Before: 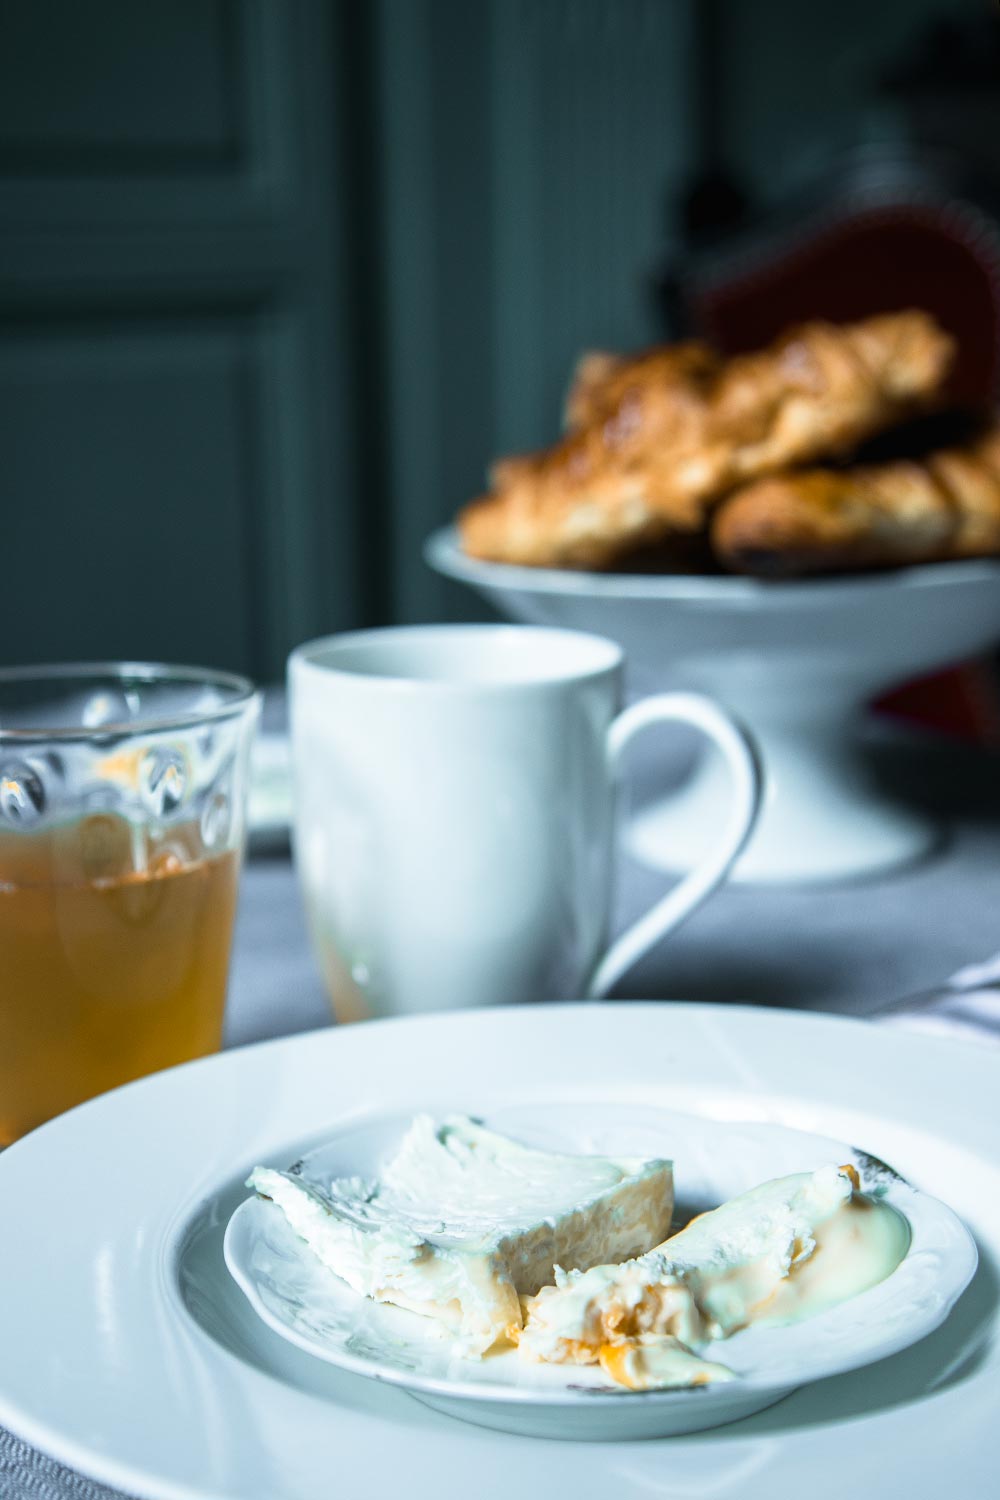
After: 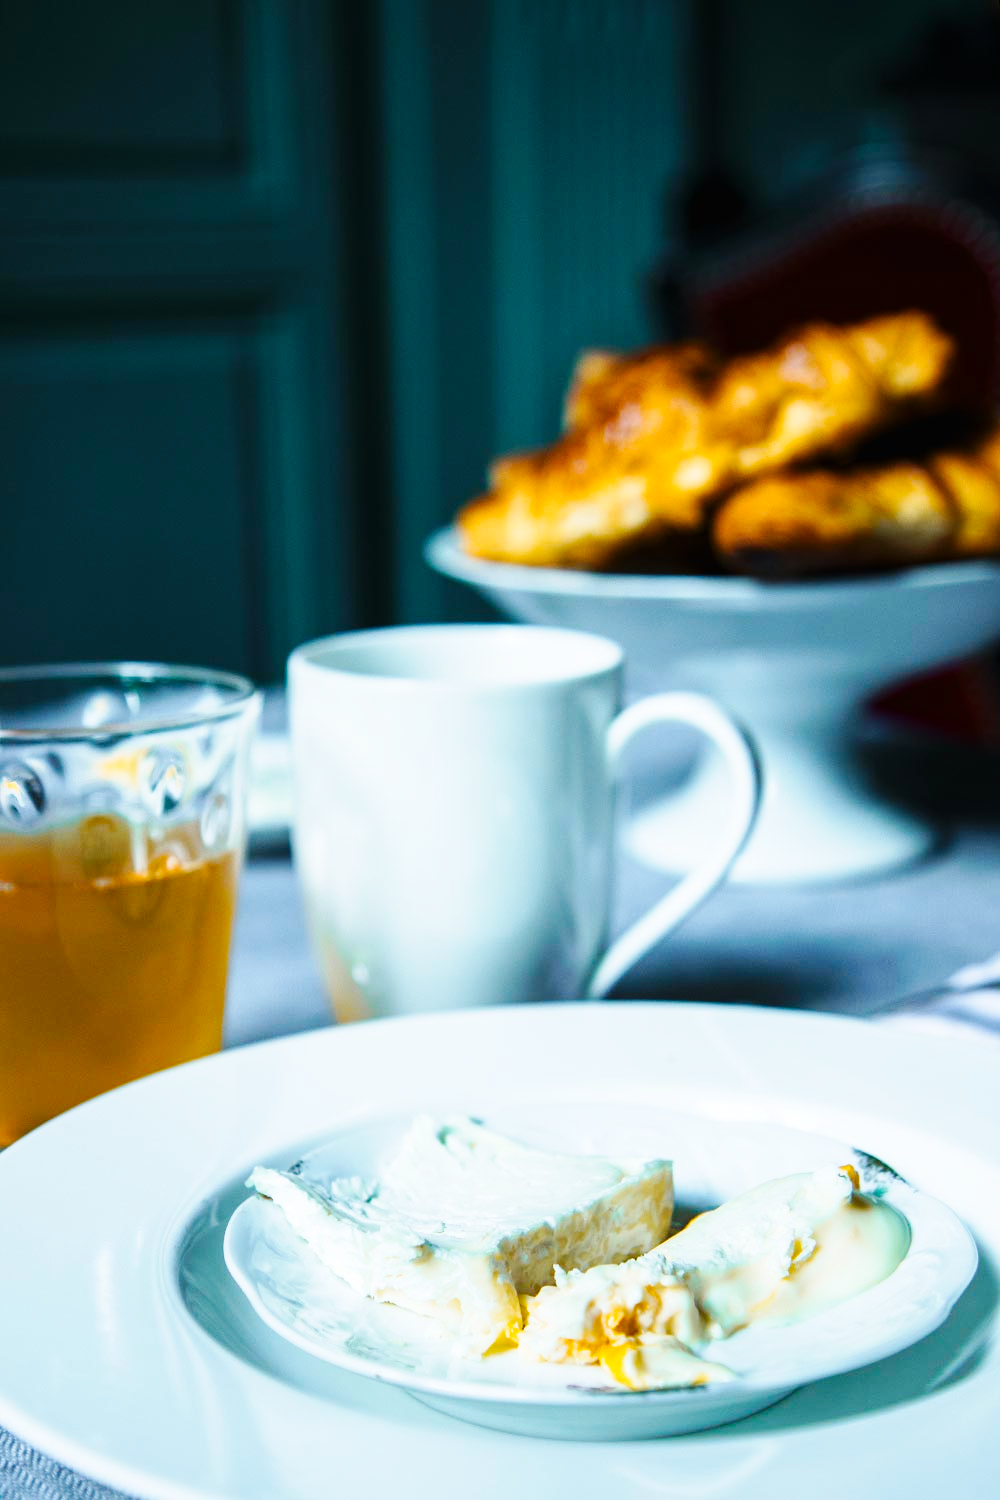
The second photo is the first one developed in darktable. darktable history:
base curve: curves: ch0 [(0, 0) (0.032, 0.025) (0.121, 0.166) (0.206, 0.329) (0.605, 0.79) (1, 1)], preserve colors none
color balance rgb: linear chroma grading › global chroma 10%, perceptual saturation grading › global saturation 30%, global vibrance 10%
